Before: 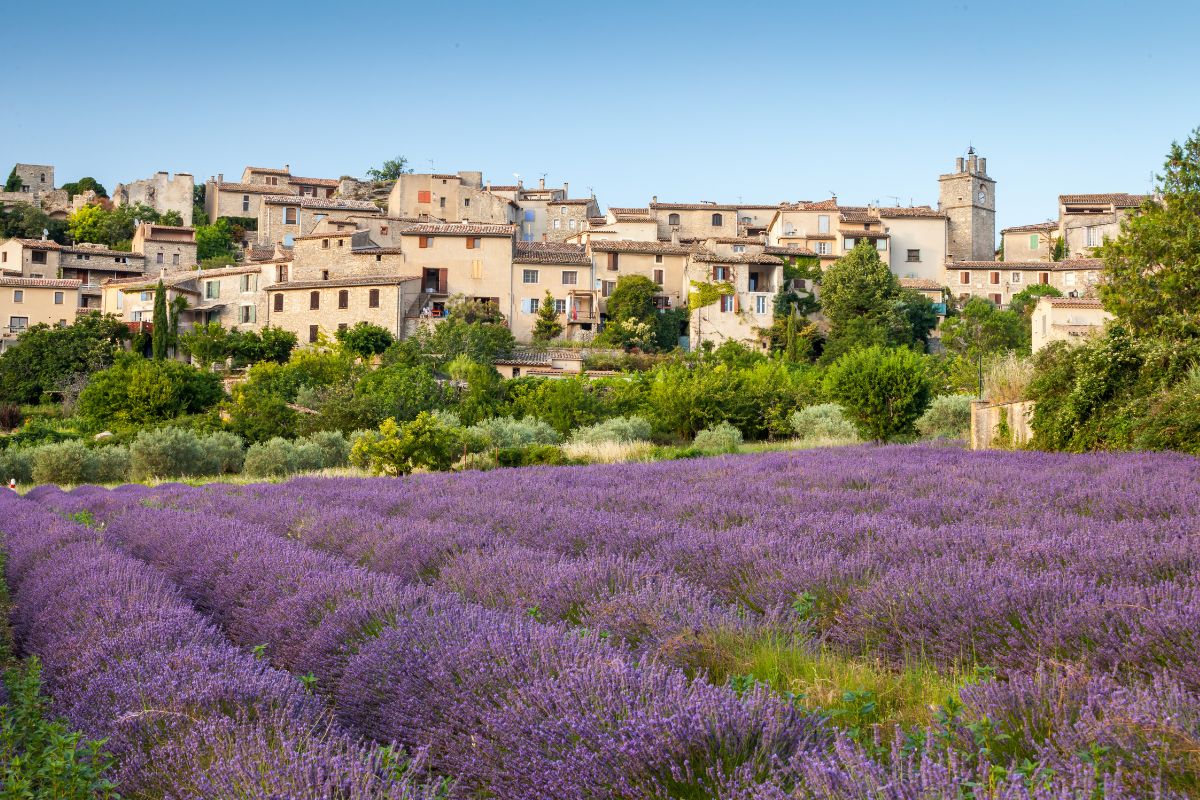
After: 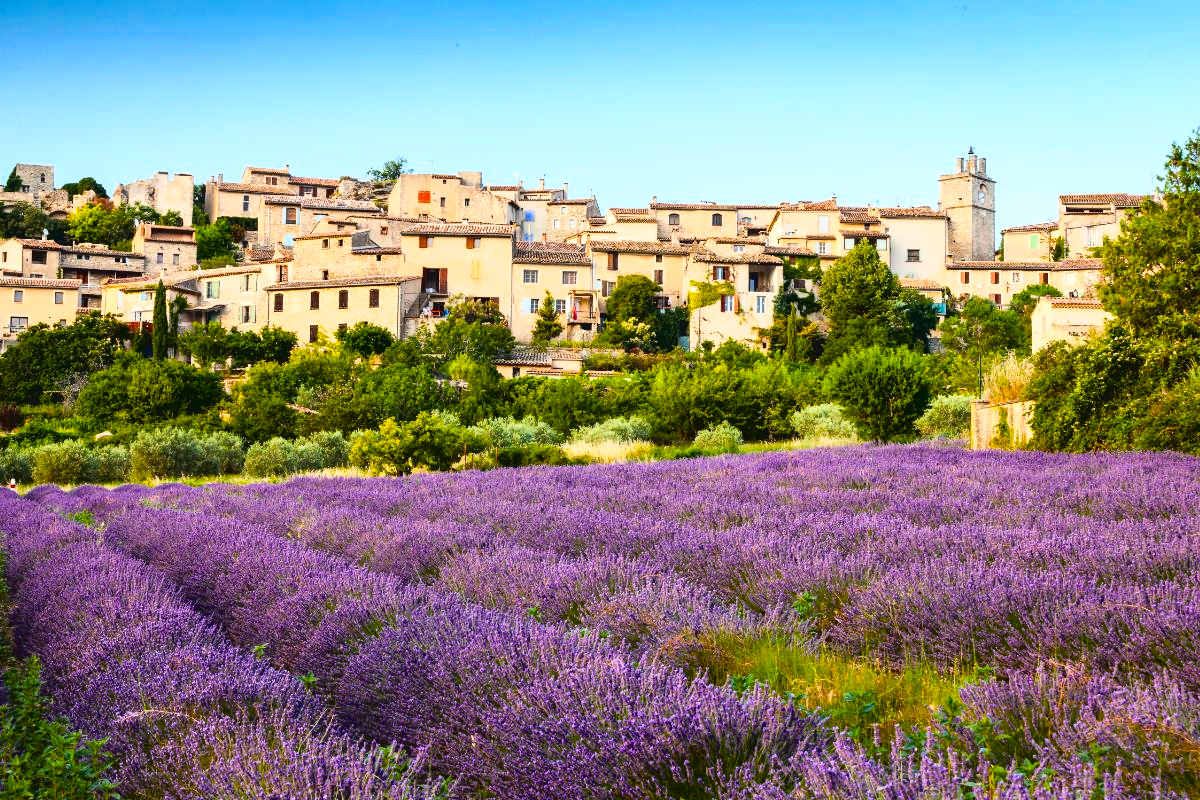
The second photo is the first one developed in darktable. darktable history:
color balance rgb: perceptual saturation grading › global saturation 25.08%, global vibrance 9.264%, contrast 15.535%, saturation formula JzAzBz (2021)
tone curve: curves: ch0 [(0, 0.049) (0.113, 0.084) (0.285, 0.301) (0.673, 0.796) (0.845, 0.932) (0.994, 0.971)]; ch1 [(0, 0) (0.456, 0.424) (0.498, 0.5) (0.57, 0.557) (0.631, 0.635) (1, 1)]; ch2 [(0, 0) (0.395, 0.398) (0.44, 0.456) (0.502, 0.507) (0.55, 0.559) (0.67, 0.702) (1, 1)], color space Lab, linked channels, preserve colors none
